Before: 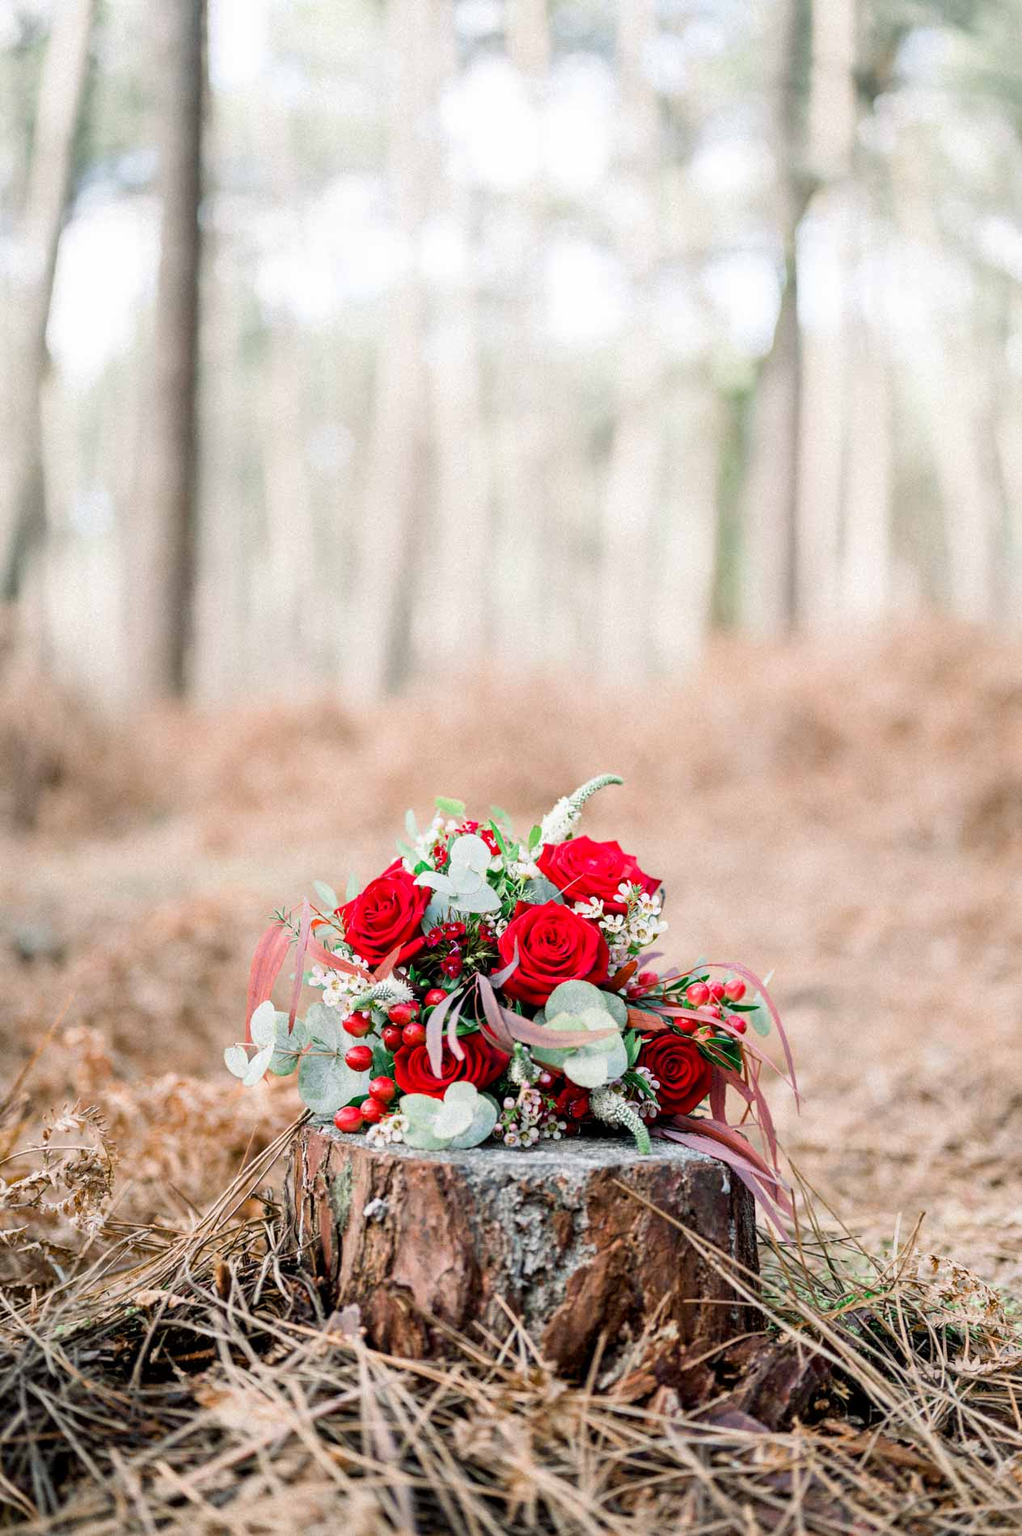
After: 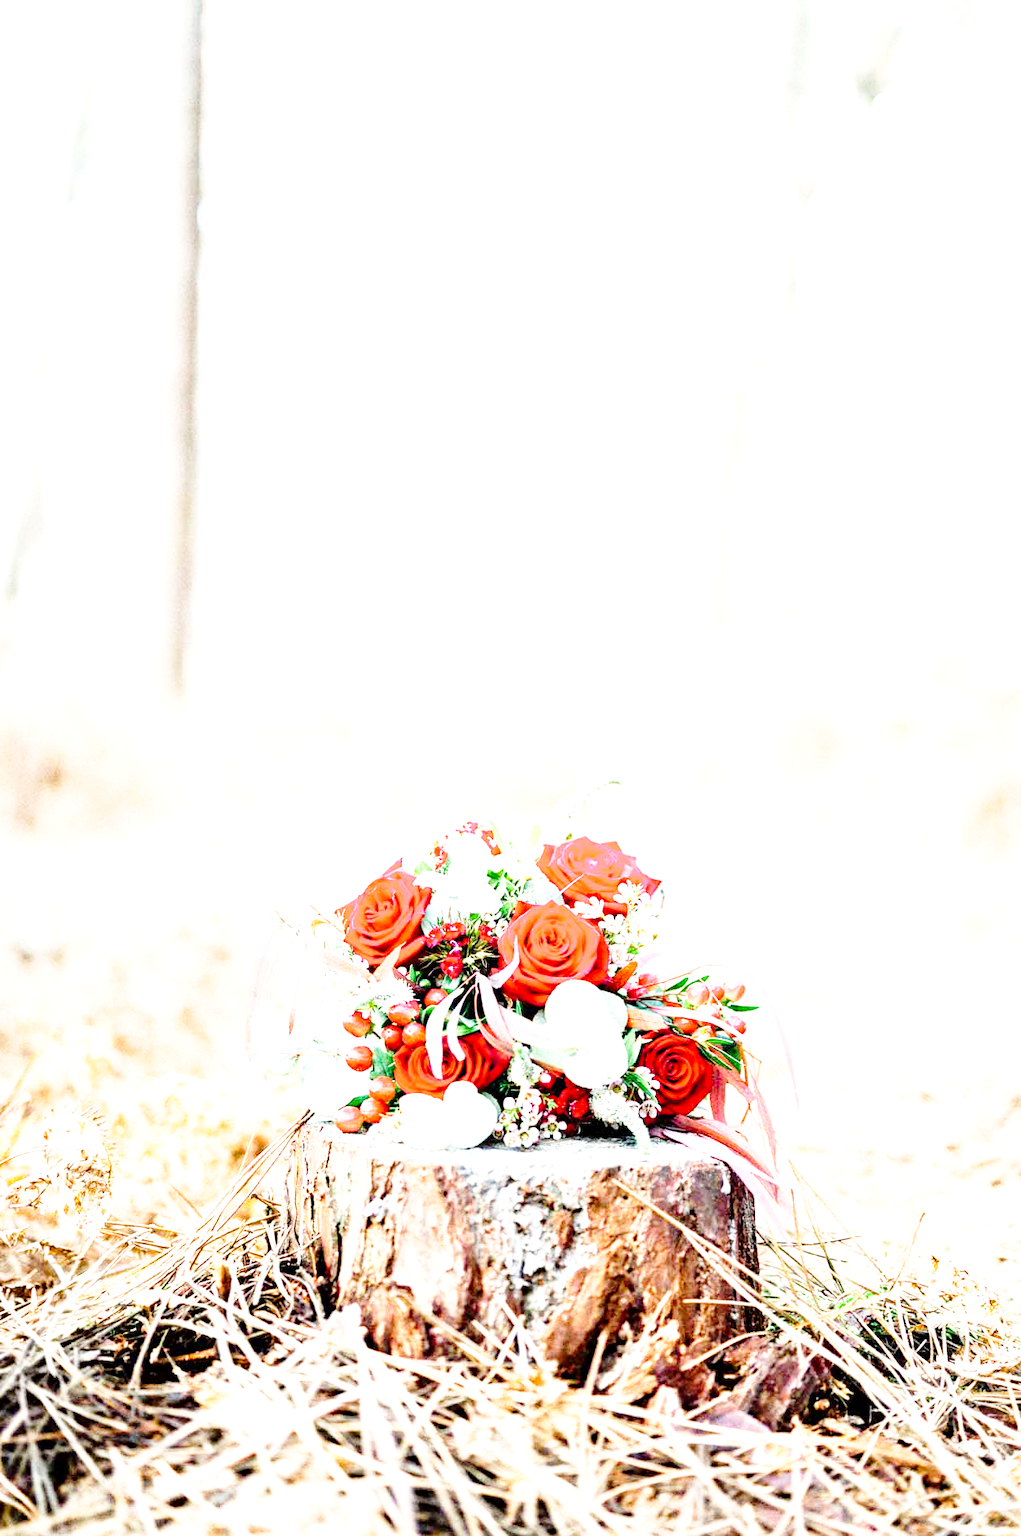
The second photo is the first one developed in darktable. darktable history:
base curve: curves: ch0 [(0, 0) (0.028, 0.03) (0.105, 0.232) (0.387, 0.748) (0.754, 0.968) (1, 1)], fusion 1, exposure shift 0.576, preserve colors none
exposure: black level correction 0, exposure 1.35 EV, compensate exposure bias true, compensate highlight preservation false
